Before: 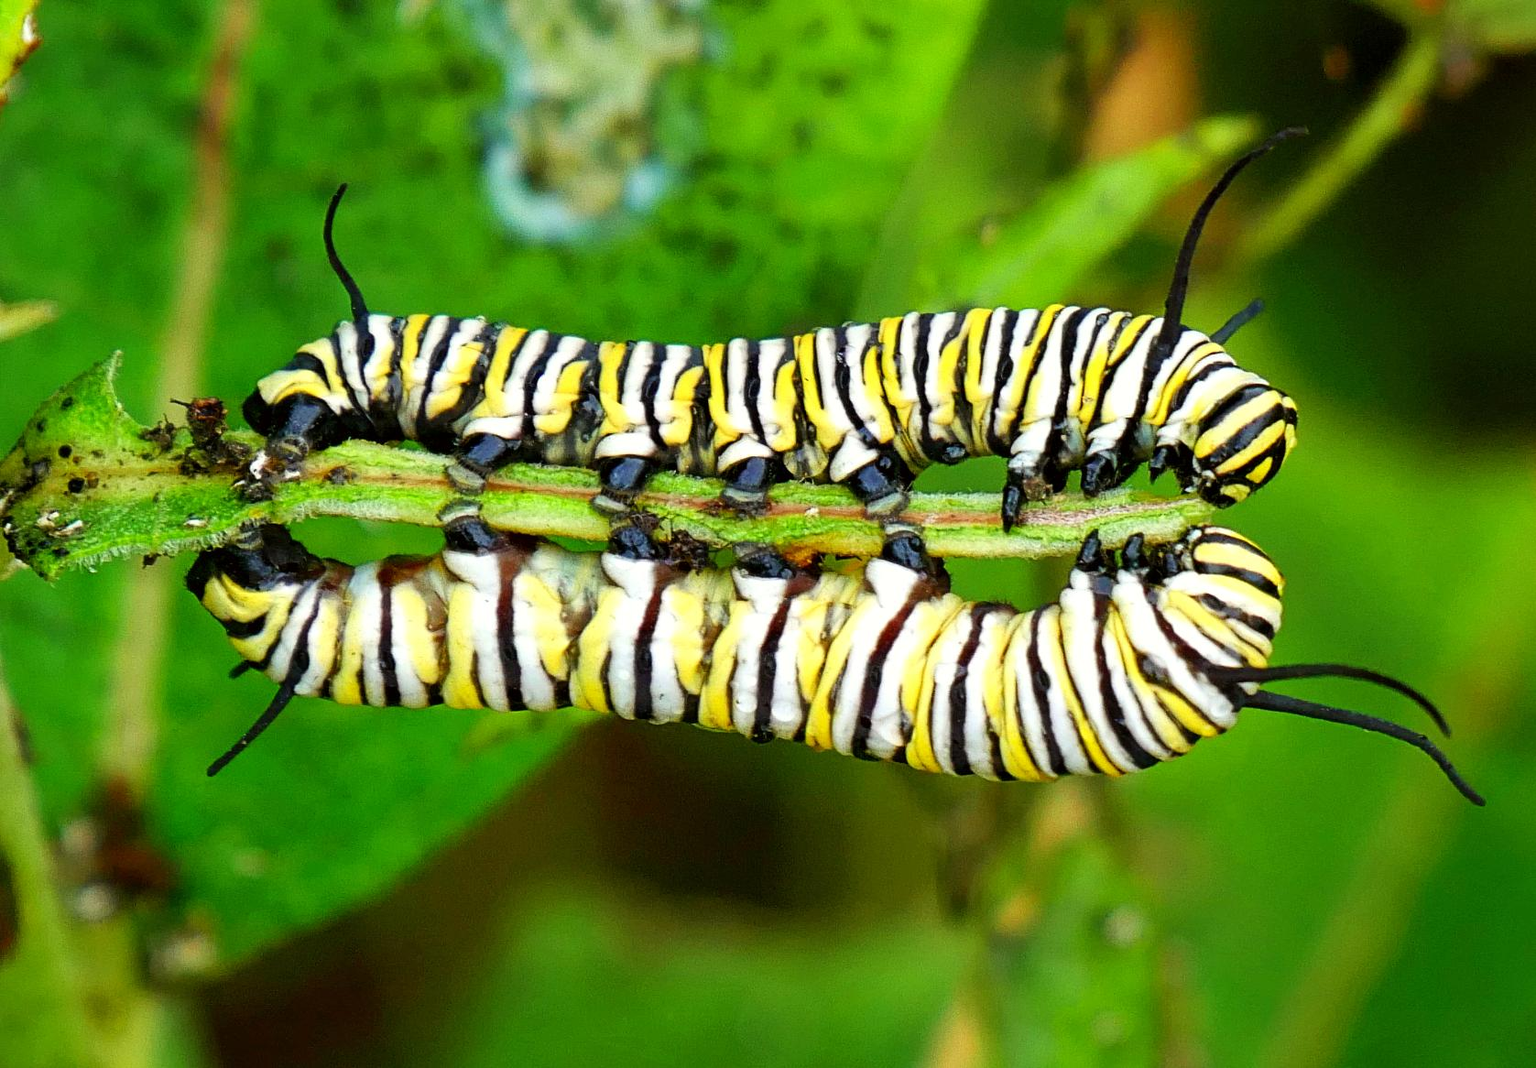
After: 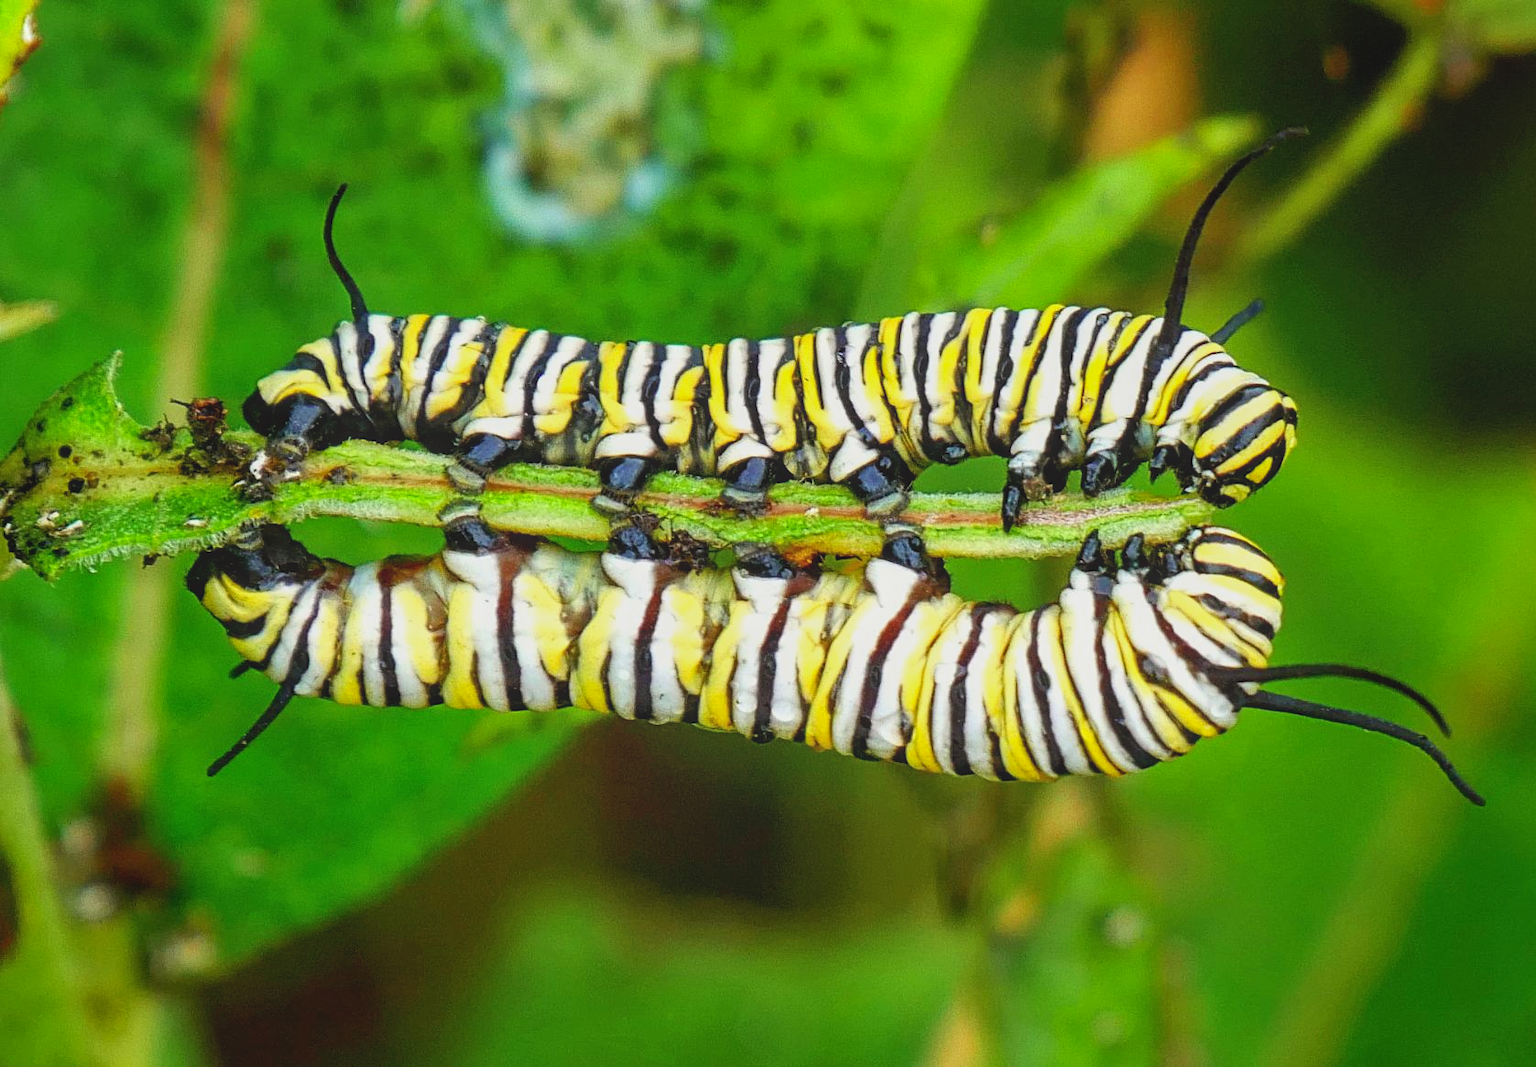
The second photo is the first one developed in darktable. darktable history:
local contrast: highlights 45%, shadows 0%, detail 101%
